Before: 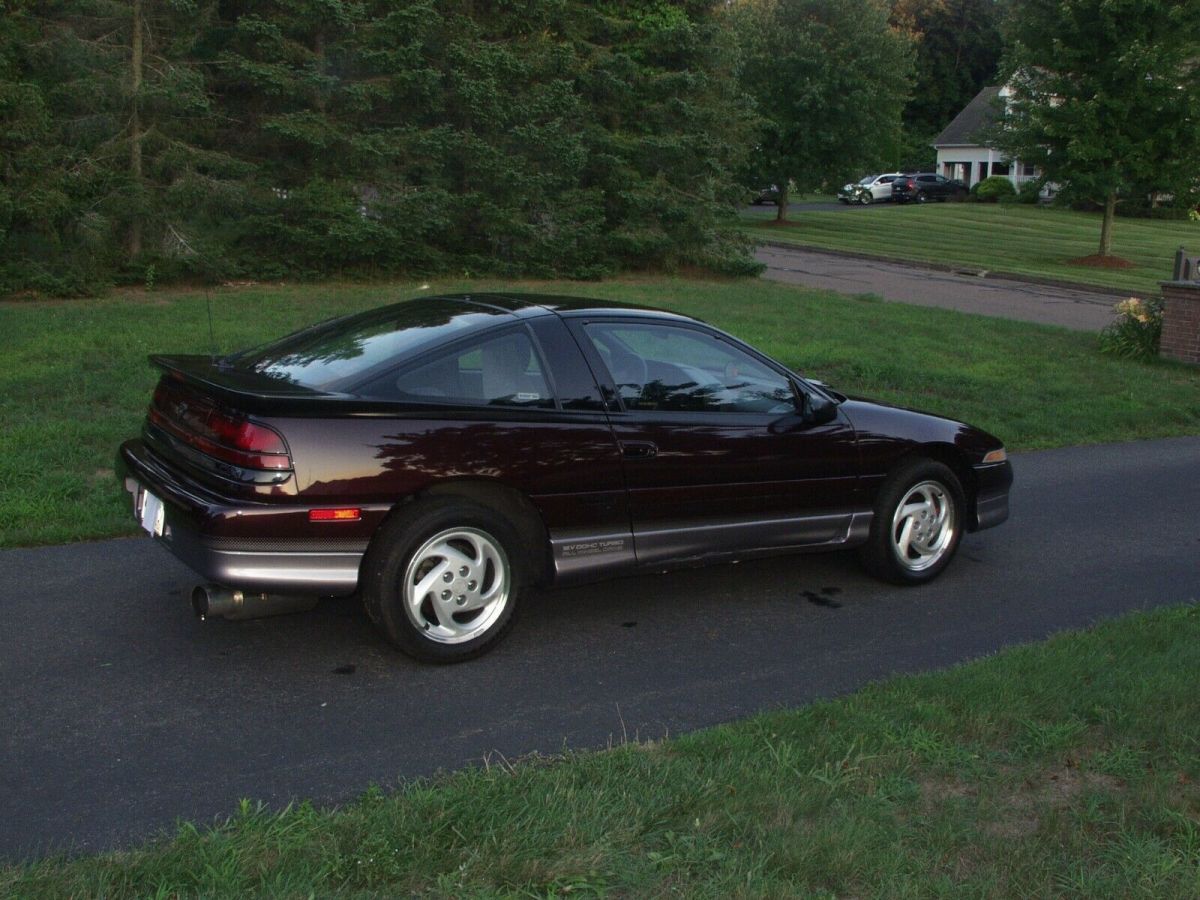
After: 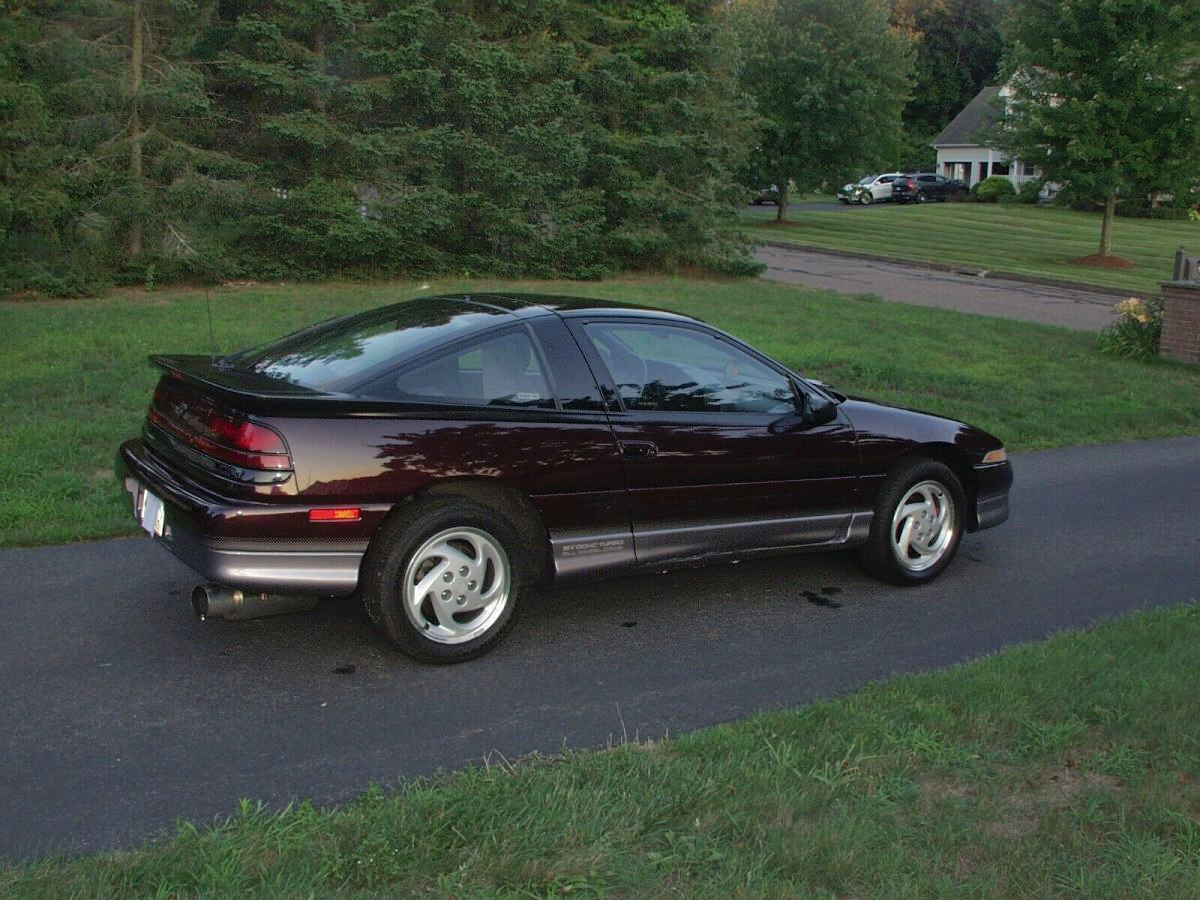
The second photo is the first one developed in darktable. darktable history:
shadows and highlights: on, module defaults
sharpen: amount 0.204
